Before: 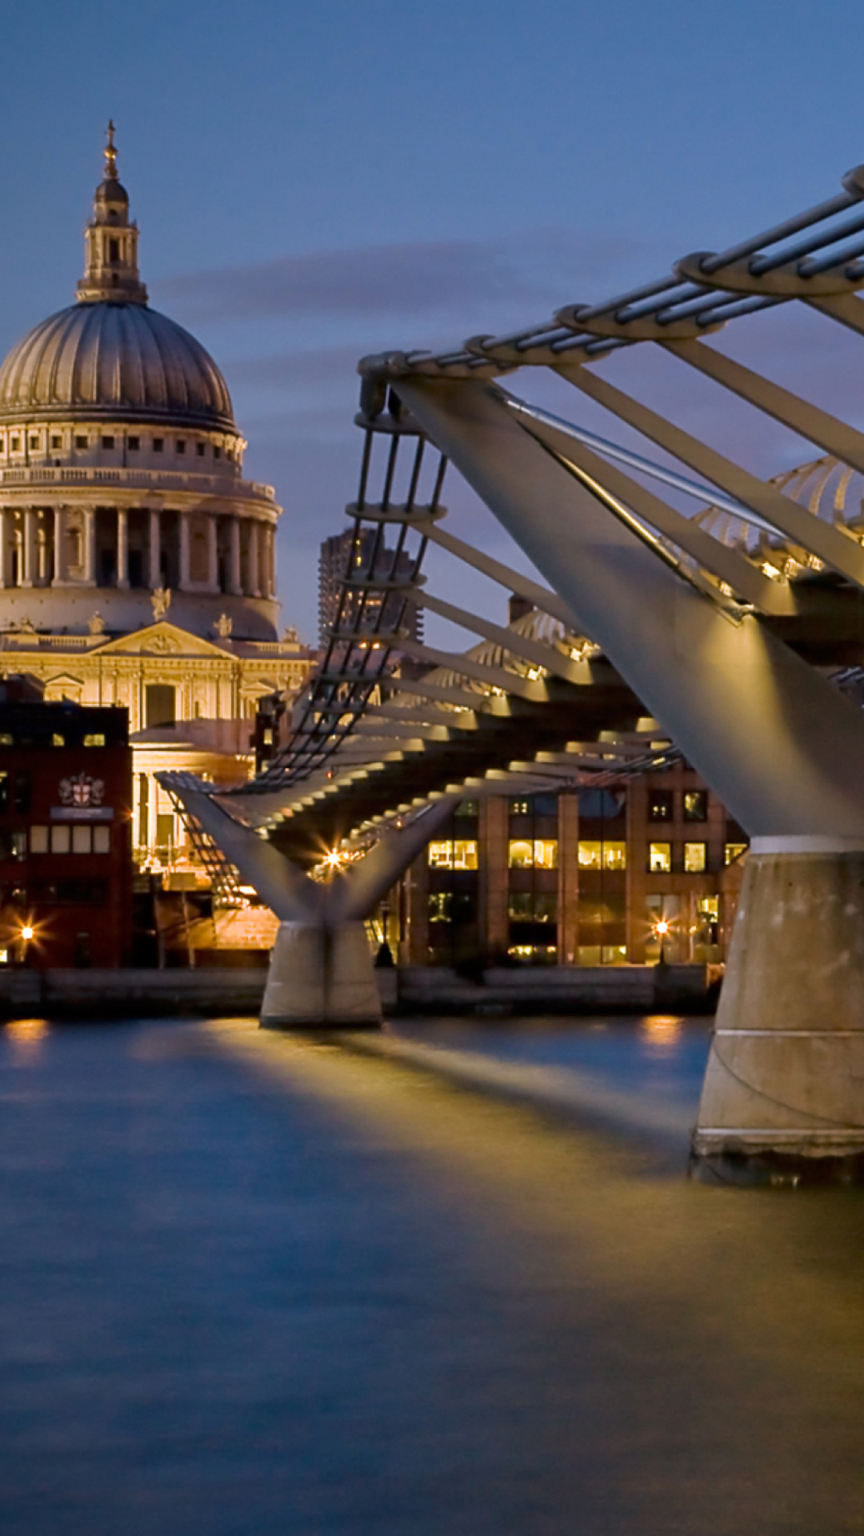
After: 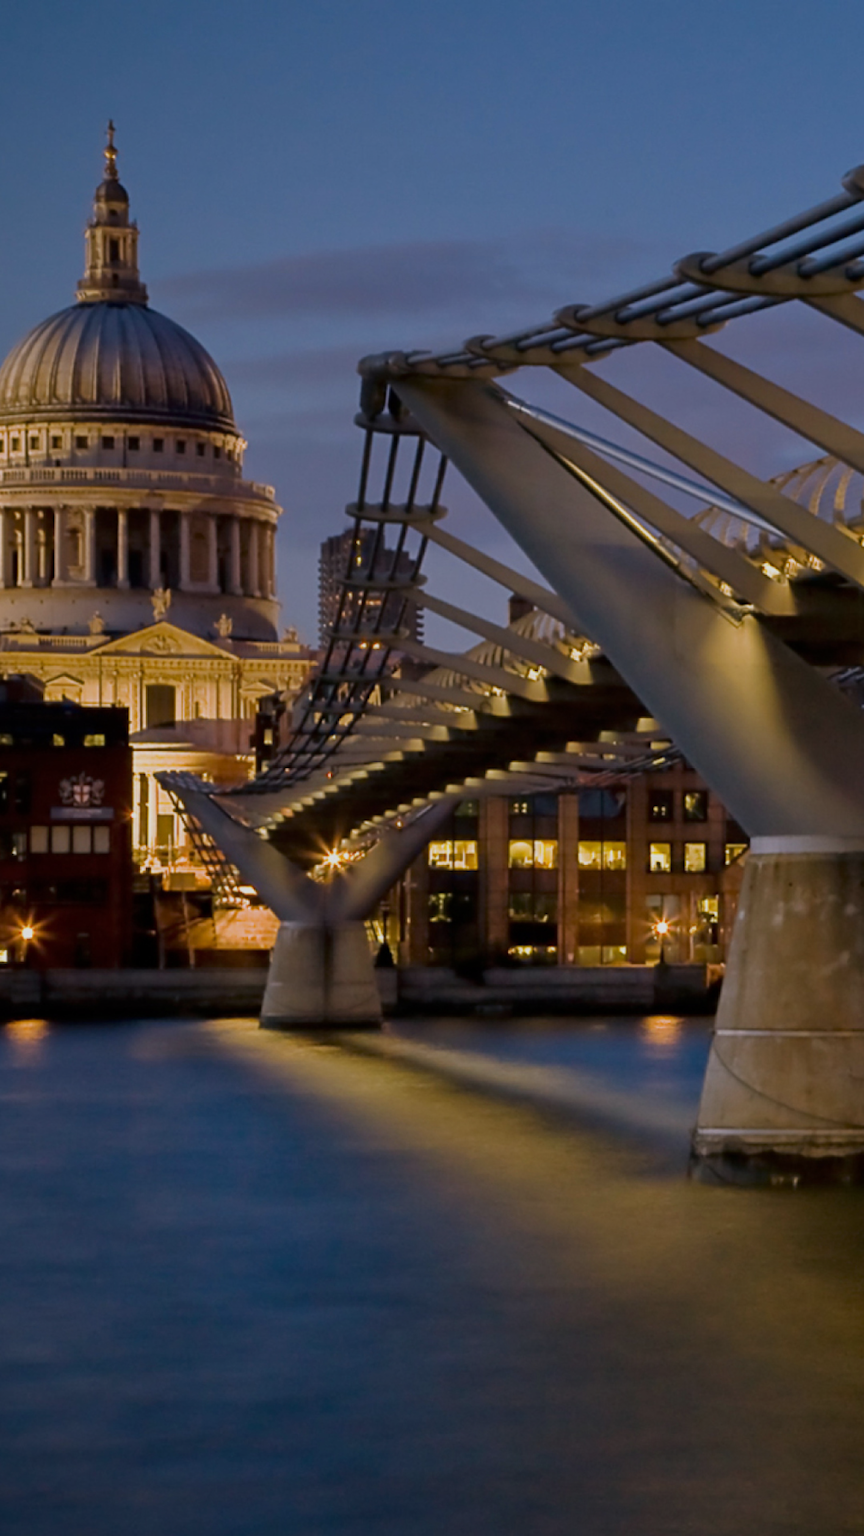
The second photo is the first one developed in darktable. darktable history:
exposure: exposure -0.491 EV, compensate highlight preservation false
